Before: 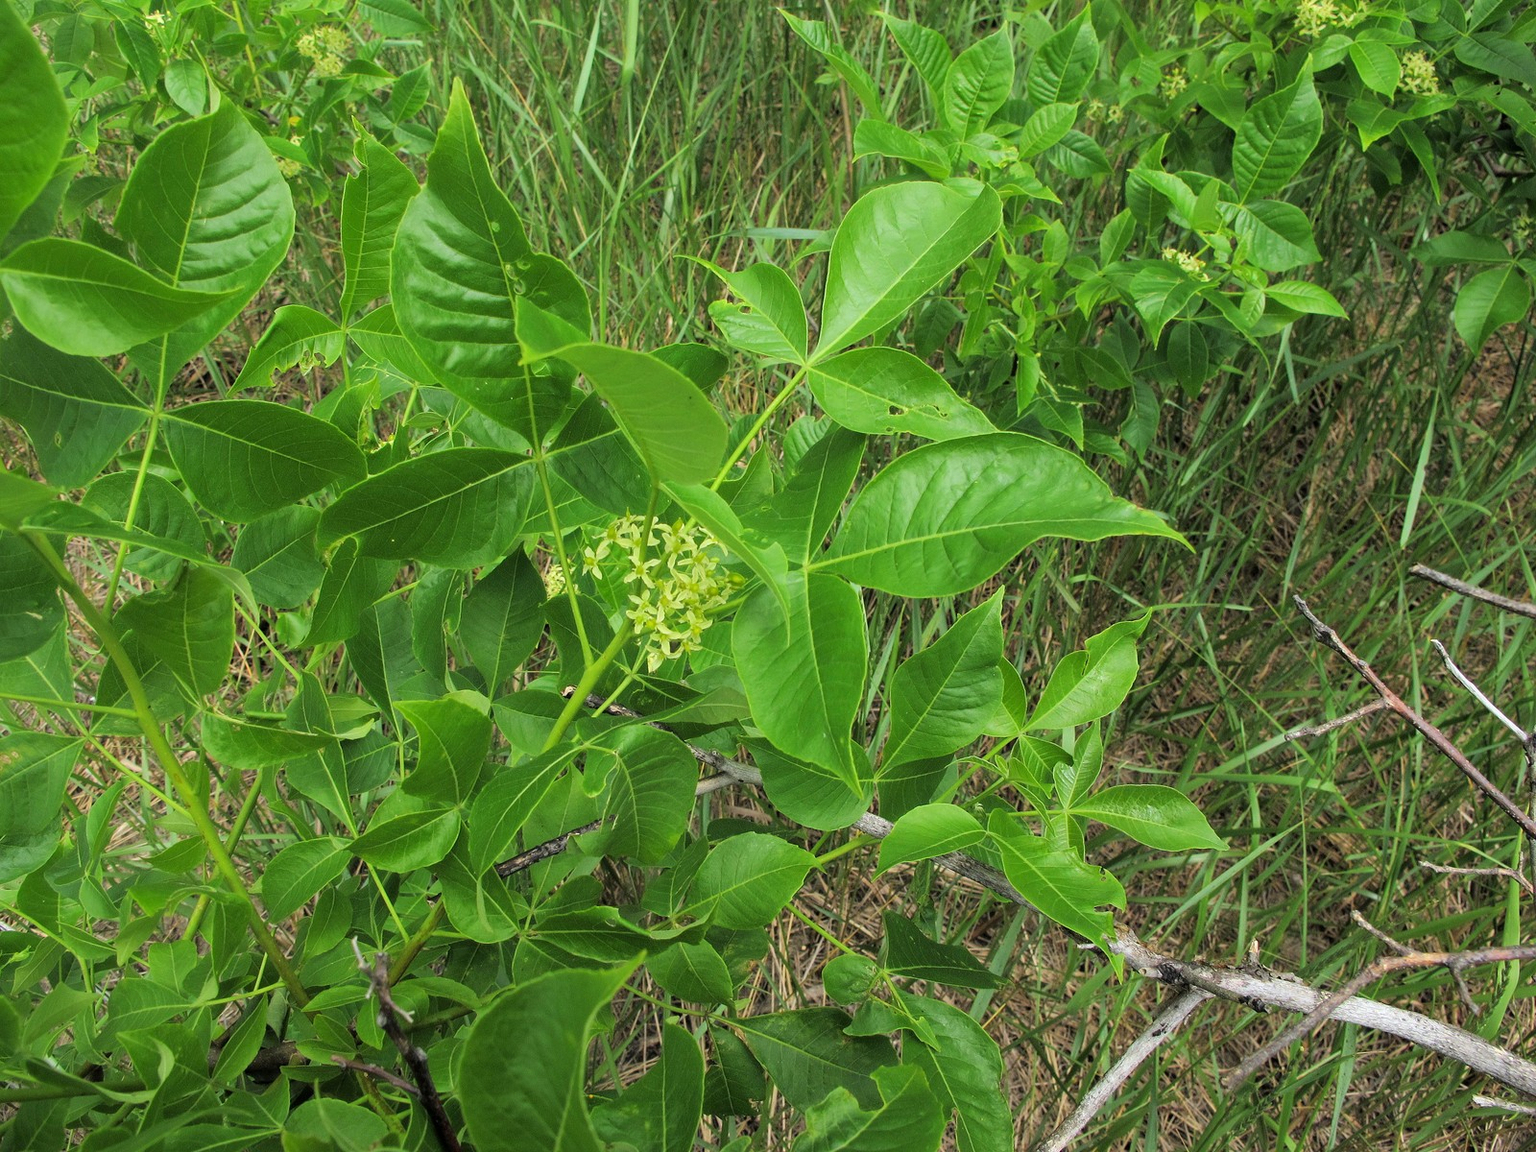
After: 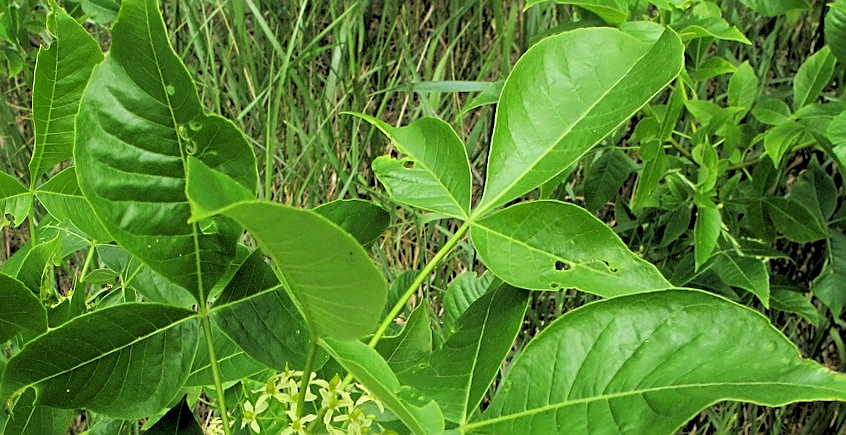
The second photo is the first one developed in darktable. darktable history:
crop: left 15.306%, top 9.065%, right 30.789%, bottom 48.638%
sharpen: on, module defaults
exposure: compensate highlight preservation false
rgb levels: levels [[0.034, 0.472, 0.904], [0, 0.5, 1], [0, 0.5, 1]]
rotate and perspective: rotation 1.69°, lens shift (vertical) -0.023, lens shift (horizontal) -0.291, crop left 0.025, crop right 0.988, crop top 0.092, crop bottom 0.842
